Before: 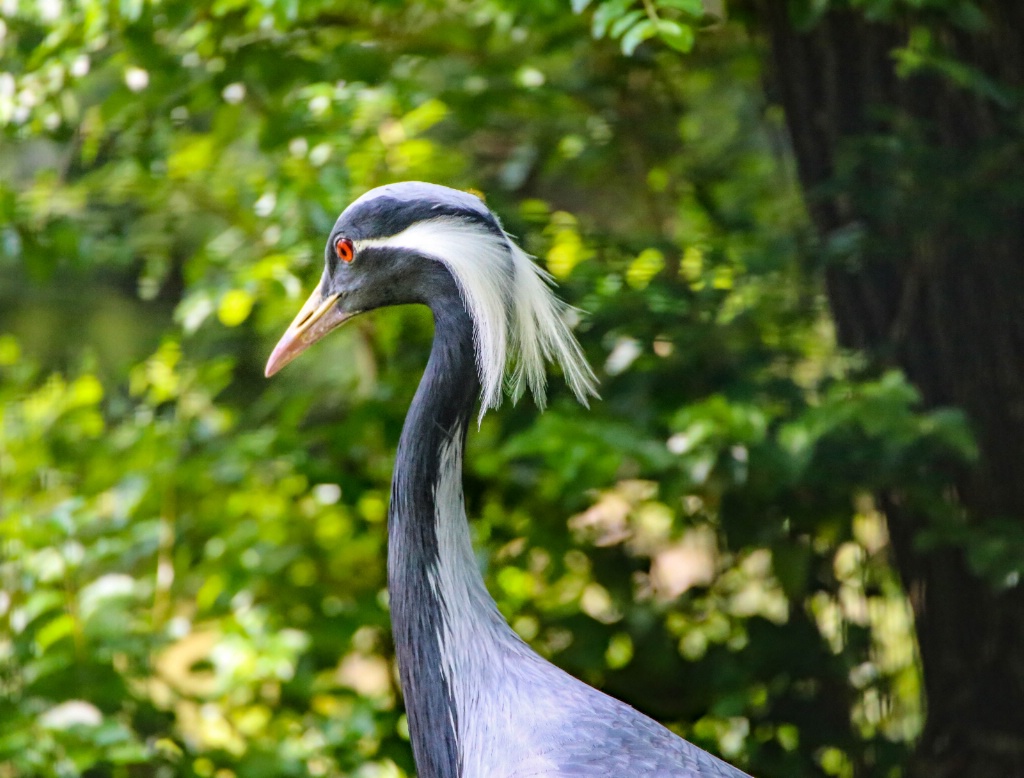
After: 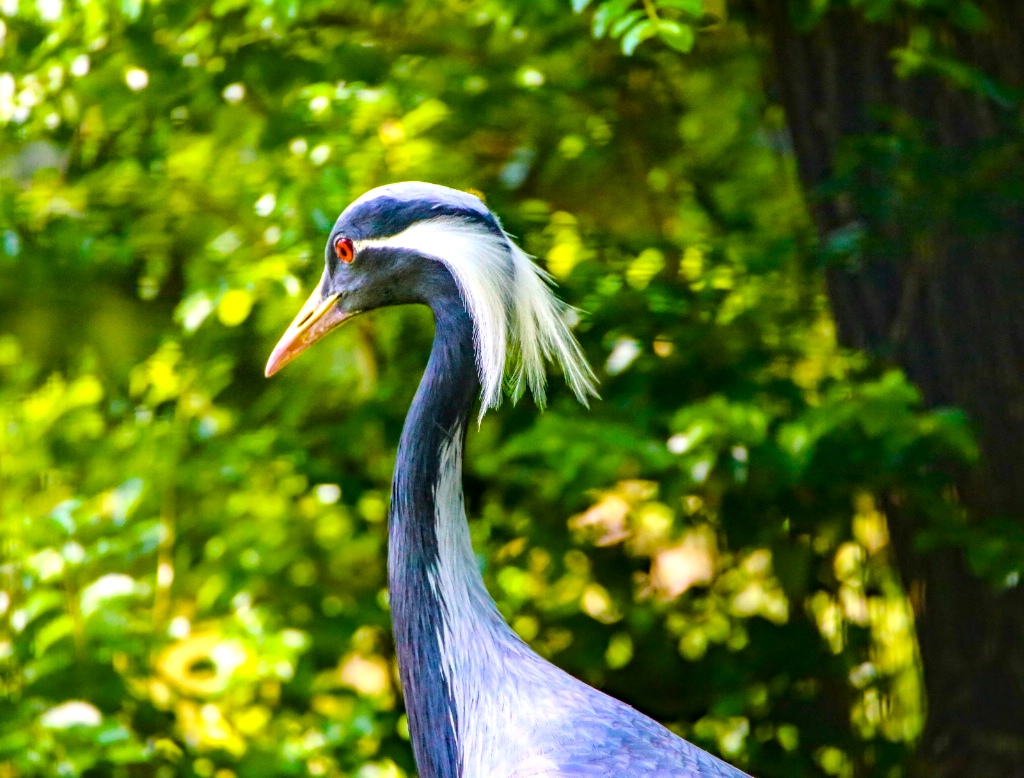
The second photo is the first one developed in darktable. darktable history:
color balance rgb: highlights gain › chroma 0.216%, highlights gain › hue 331.25°, linear chroma grading › global chroma 14.493%, perceptual saturation grading › global saturation 23.454%, perceptual saturation grading › highlights -24.508%, perceptual saturation grading › mid-tones 24.116%, perceptual saturation grading › shadows 41.11%, perceptual brilliance grading › highlights 9.874%, perceptual brilliance grading › mid-tones 5.082%, global vibrance 42.001%
local contrast: mode bilateral grid, contrast 20, coarseness 51, detail 119%, midtone range 0.2
